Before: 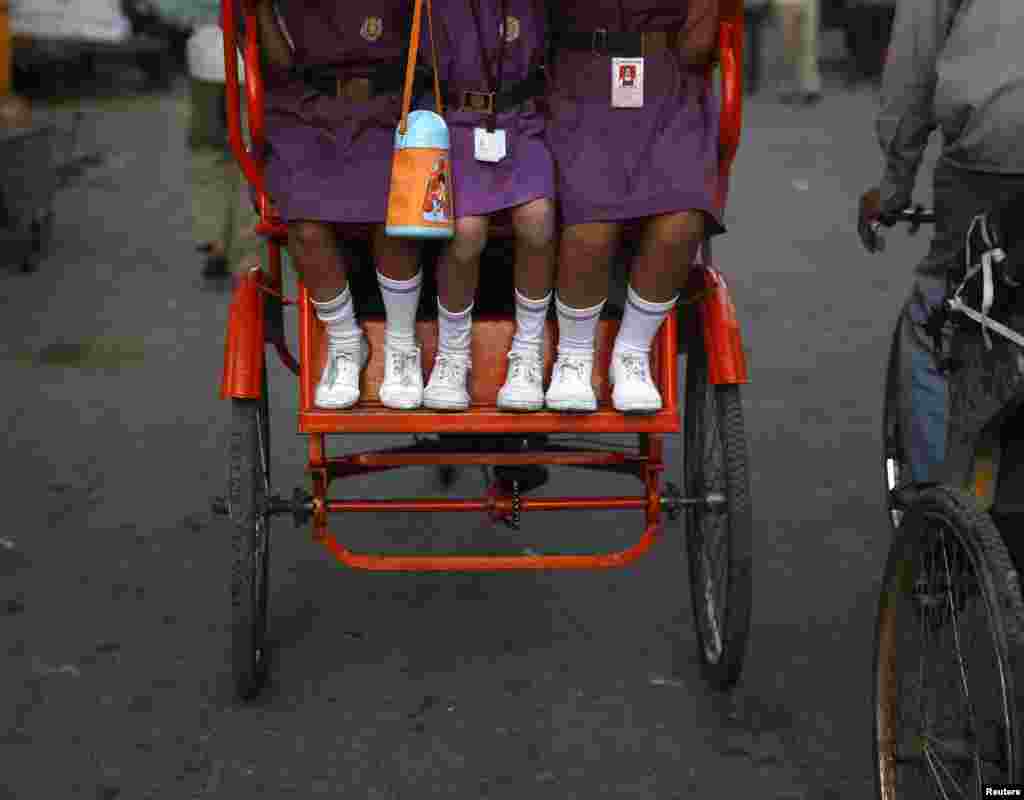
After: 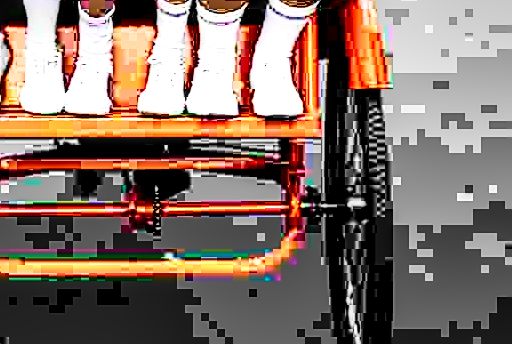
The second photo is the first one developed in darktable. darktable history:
crop: left 35.082%, top 36.904%, right 14.825%, bottom 20.079%
exposure: black level correction 0.001, exposure 0.498 EV, compensate highlight preservation false
base curve: curves: ch0 [(0, 0.003) (0.001, 0.002) (0.006, 0.004) (0.02, 0.022) (0.048, 0.086) (0.094, 0.234) (0.162, 0.431) (0.258, 0.629) (0.385, 0.8) (0.548, 0.918) (0.751, 0.988) (1, 1)], preserve colors none
sharpen: on, module defaults
contrast brightness saturation: contrast 0.484, saturation -0.09
local contrast: highlights 22%, detail 196%
shadows and highlights: soften with gaussian
